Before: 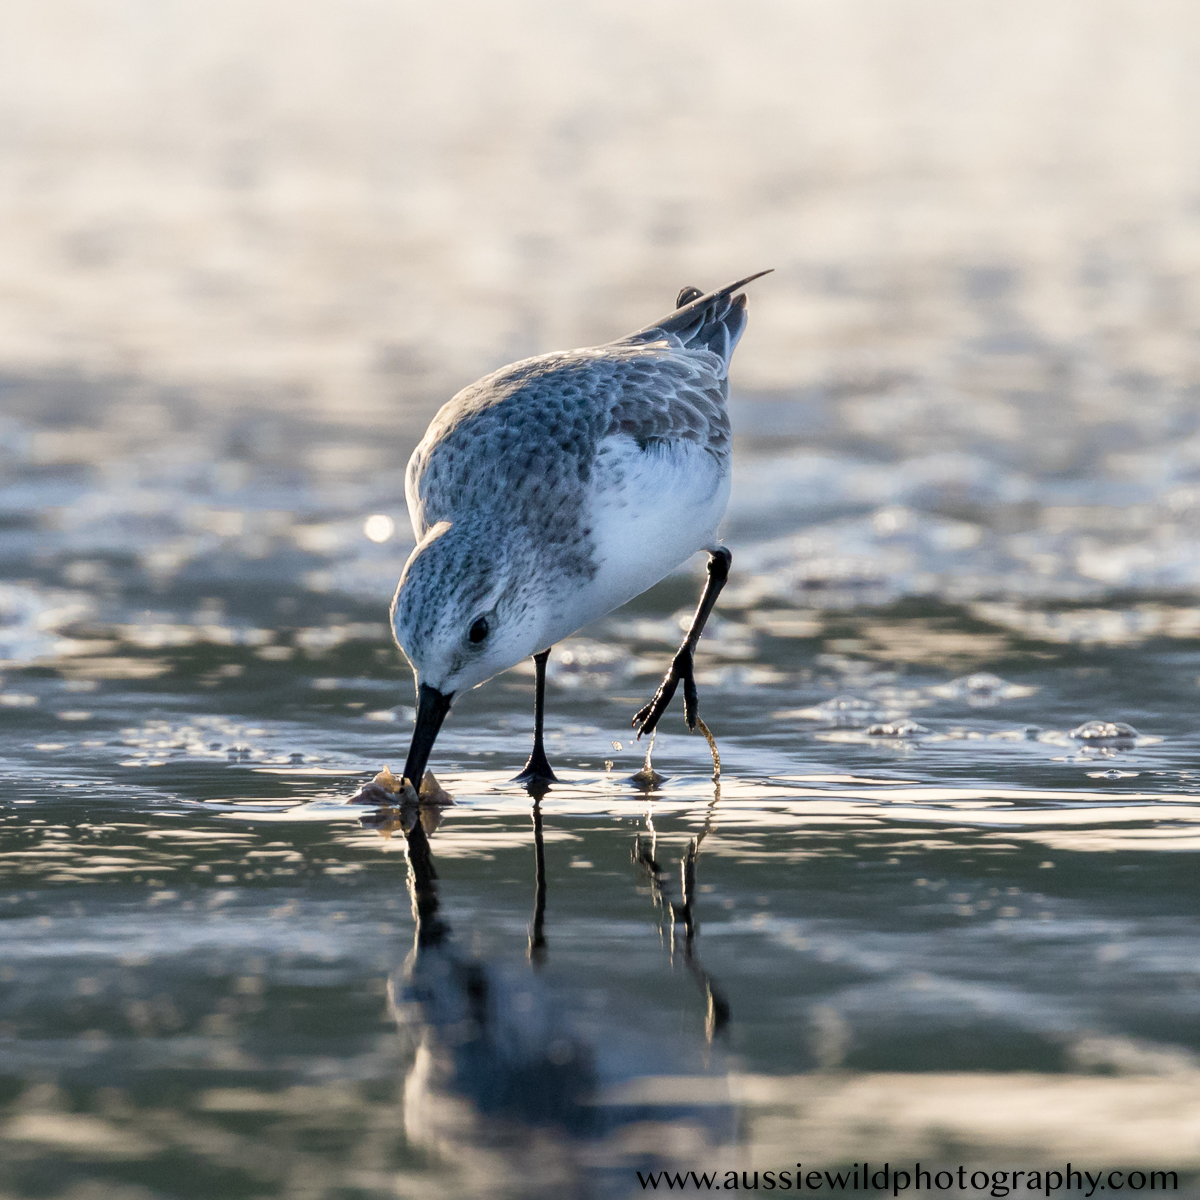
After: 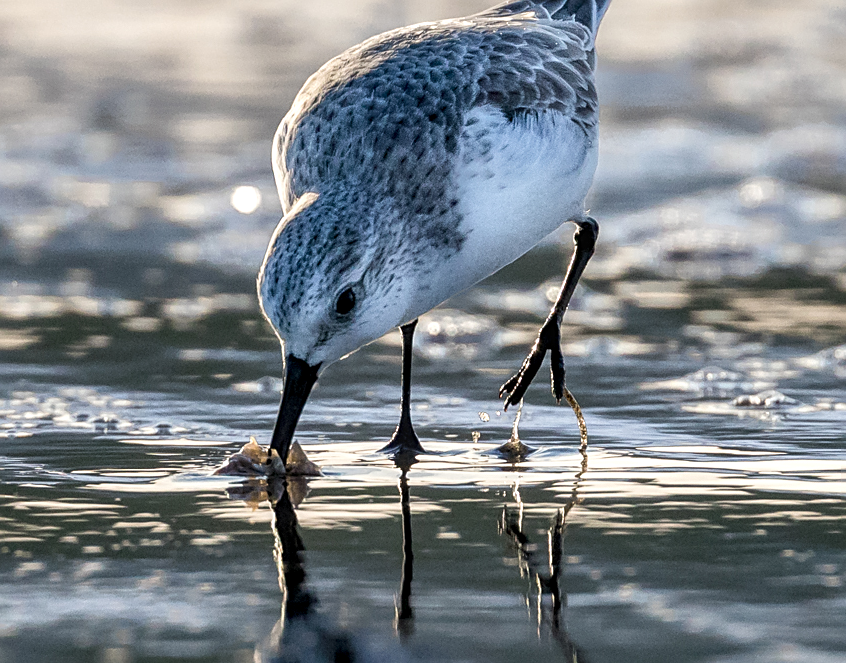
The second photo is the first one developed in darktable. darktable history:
local contrast: highlights 62%, detail 143%, midtone range 0.426
sharpen: on, module defaults
crop: left 11.158%, top 27.477%, right 18.307%, bottom 17.203%
